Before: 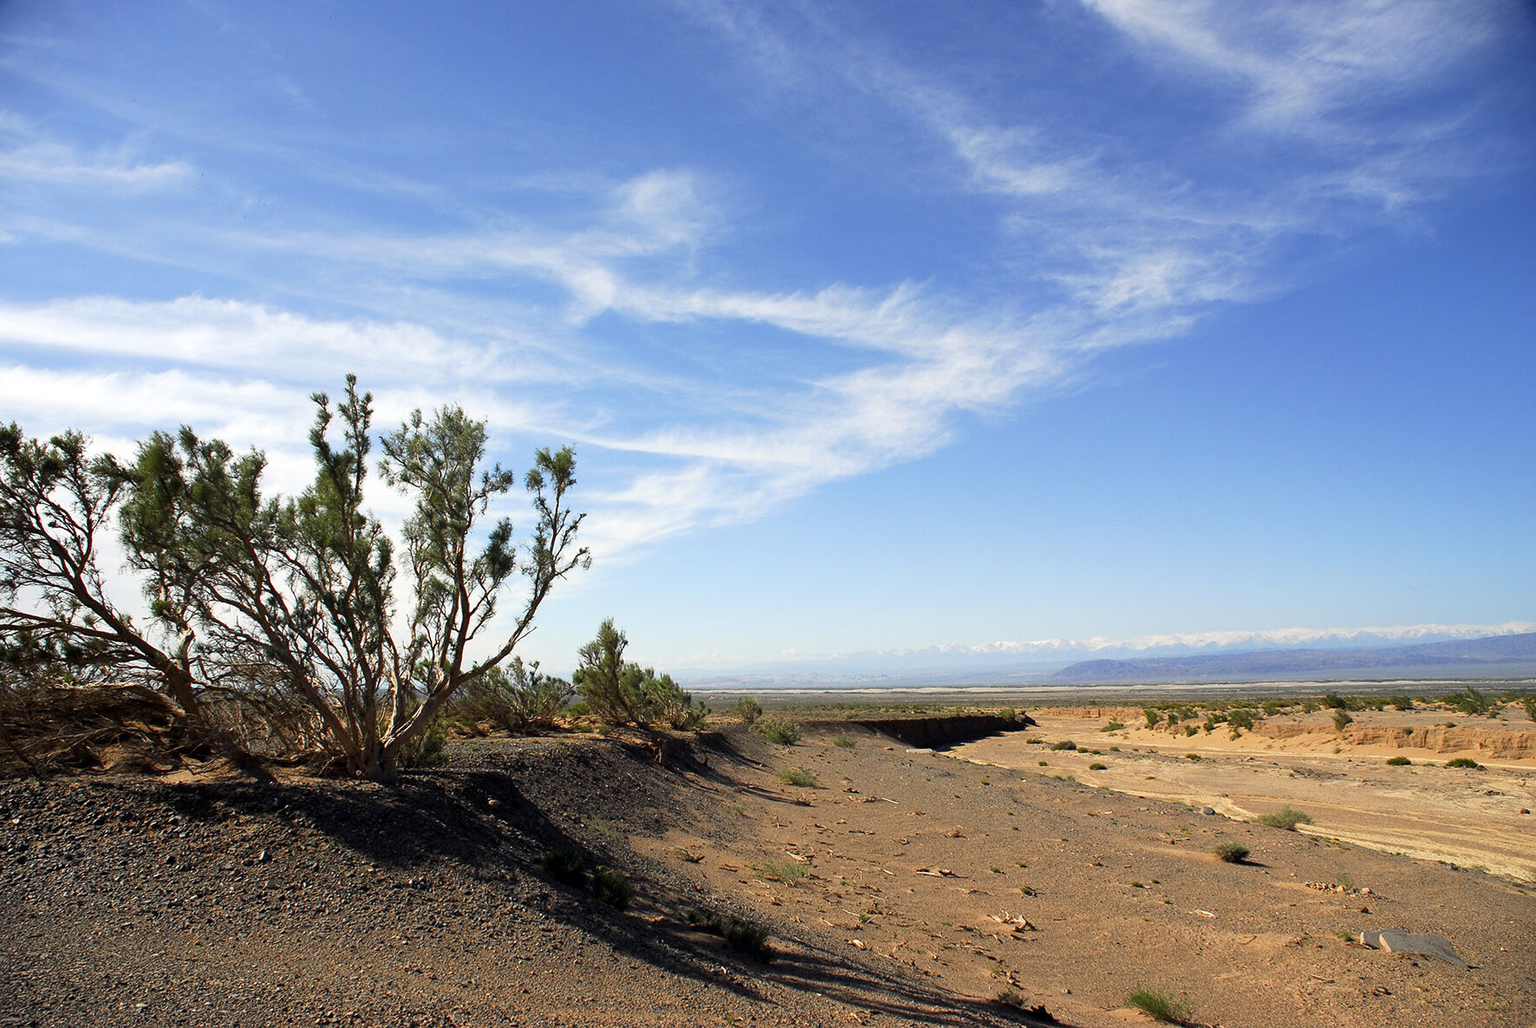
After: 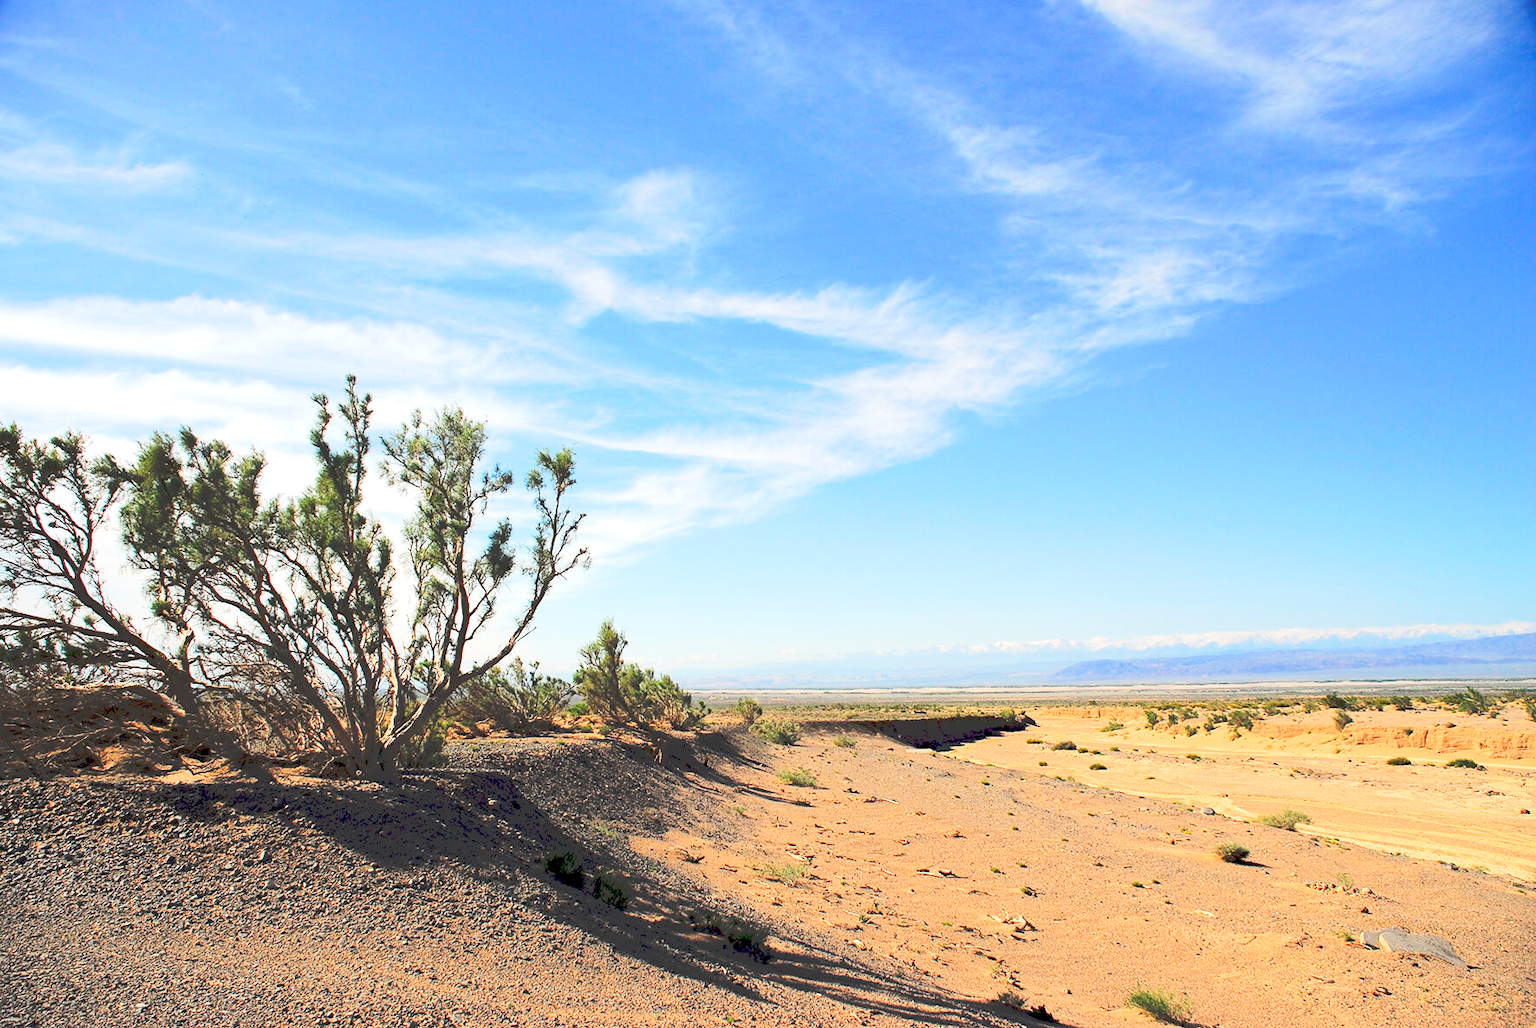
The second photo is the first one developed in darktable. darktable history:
haze removal: compatibility mode true, adaptive false
tone curve: curves: ch0 [(0, 0) (0.003, 0.224) (0.011, 0.229) (0.025, 0.234) (0.044, 0.242) (0.069, 0.249) (0.1, 0.256) (0.136, 0.265) (0.177, 0.285) (0.224, 0.304) (0.277, 0.337) (0.335, 0.385) (0.399, 0.435) (0.468, 0.507) (0.543, 0.59) (0.623, 0.674) (0.709, 0.763) (0.801, 0.852) (0.898, 0.931) (1, 1)], preserve colors none
tone equalizer: -7 EV 0.156 EV, -6 EV 0.585 EV, -5 EV 1.18 EV, -4 EV 1.36 EV, -3 EV 1.18 EV, -2 EV 0.6 EV, -1 EV 0.168 EV, edges refinement/feathering 500, mask exposure compensation -1.57 EV, preserve details no
